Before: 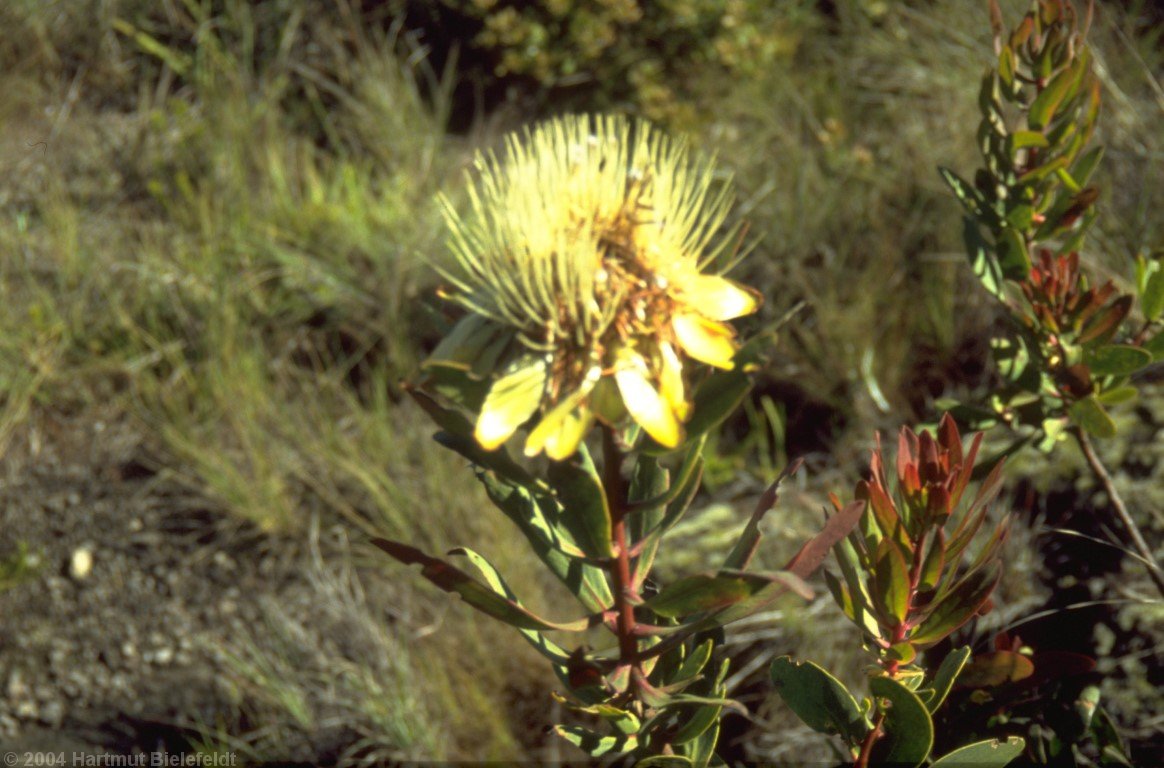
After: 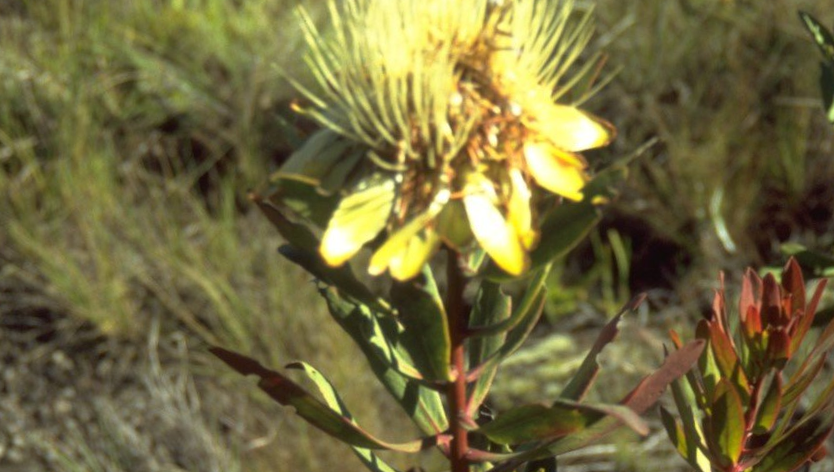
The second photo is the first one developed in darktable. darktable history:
crop and rotate: angle -3.55°, left 9.728%, top 20.836%, right 12.027%, bottom 12%
